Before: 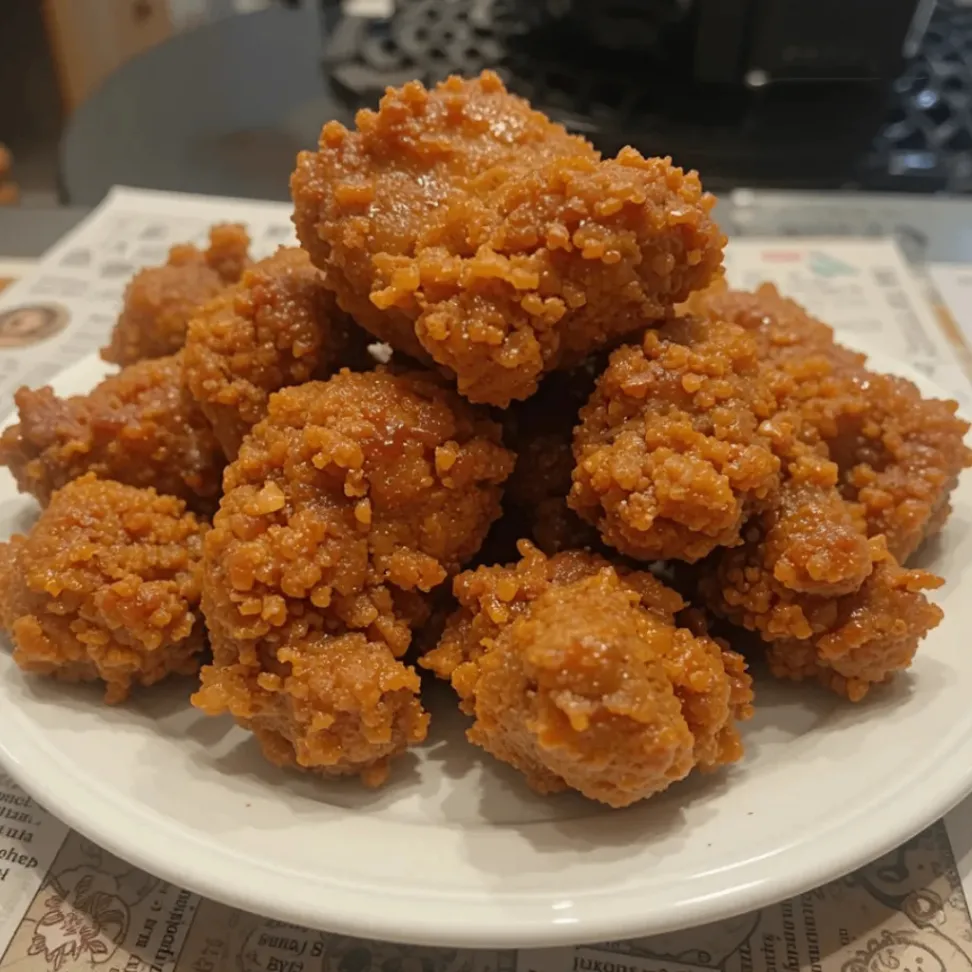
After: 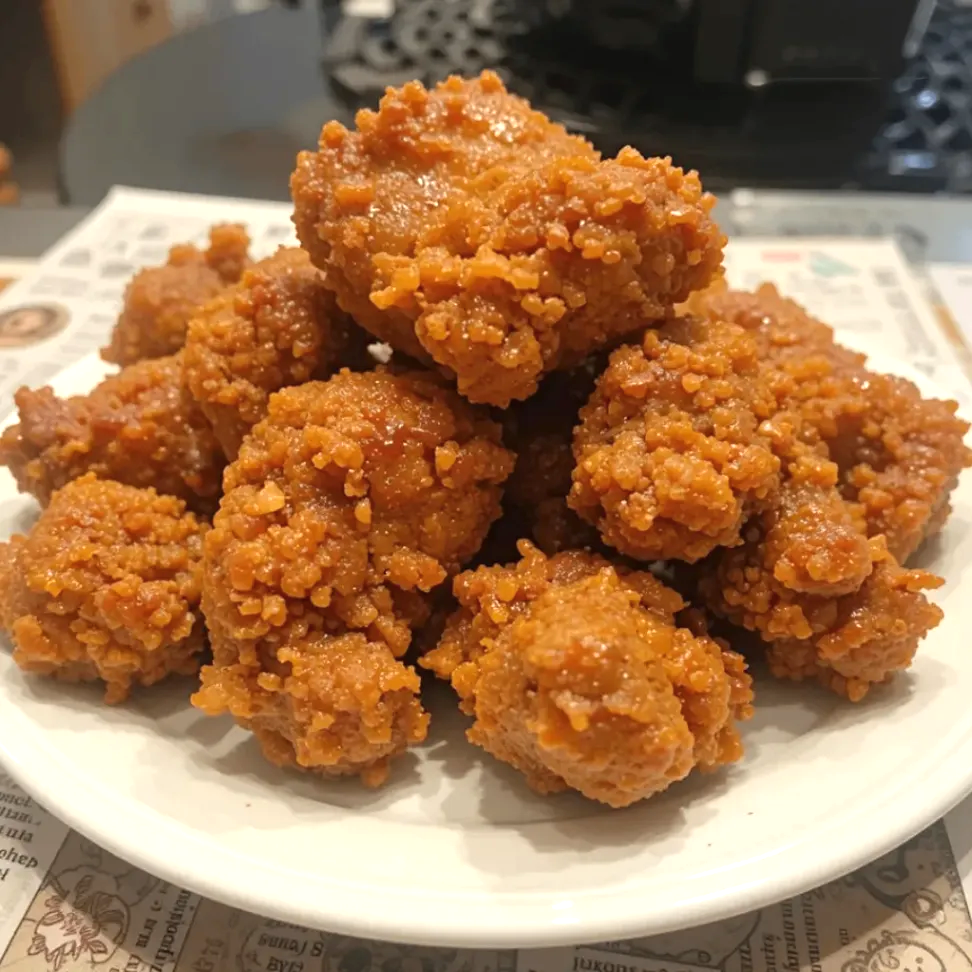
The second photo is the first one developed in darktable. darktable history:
color balance rgb: global vibrance 1%, saturation formula JzAzBz (2021)
exposure: exposure 0.6 EV, compensate highlight preservation false
